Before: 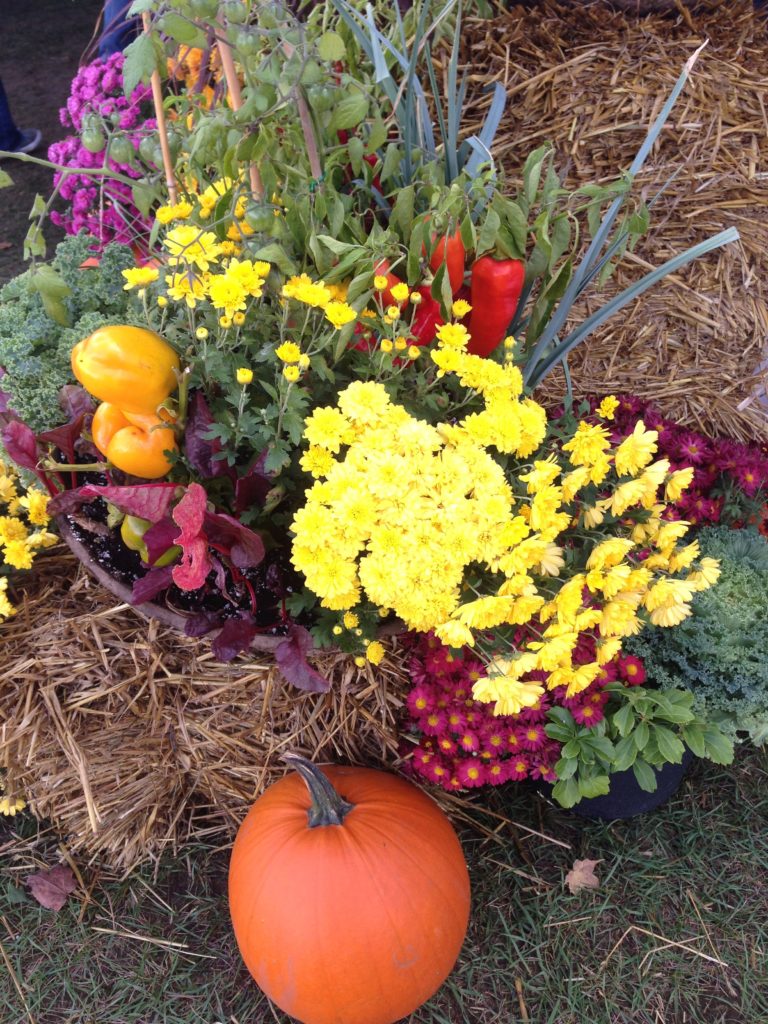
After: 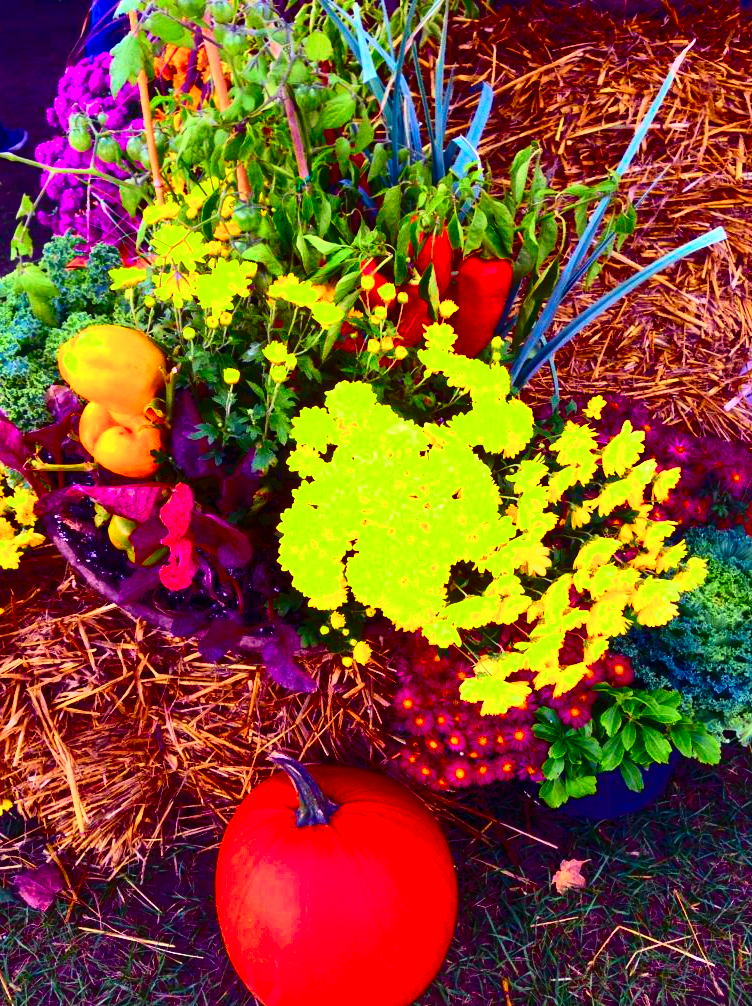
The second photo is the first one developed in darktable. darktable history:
contrast brightness saturation: contrast 0.258, brightness 0.014, saturation 0.889
tone curve: curves: ch0 [(0, 0) (0.187, 0.12) (0.384, 0.363) (0.618, 0.698) (0.754, 0.857) (0.875, 0.956) (1, 0.987)]; ch1 [(0, 0) (0.402, 0.36) (0.476, 0.466) (0.501, 0.501) (0.518, 0.514) (0.564, 0.608) (0.614, 0.664) (0.692, 0.744) (1, 1)]; ch2 [(0, 0) (0.435, 0.412) (0.483, 0.481) (0.503, 0.503) (0.522, 0.535) (0.563, 0.601) (0.627, 0.699) (0.699, 0.753) (0.997, 0.858)], color space Lab, independent channels, preserve colors none
color balance rgb: shadows lift › luminance -21.75%, shadows lift › chroma 9.01%, shadows lift › hue 284.19°, linear chroma grading › global chroma 9.111%, perceptual saturation grading › global saturation 31.285%
crop: left 1.725%, right 0.271%, bottom 1.695%
